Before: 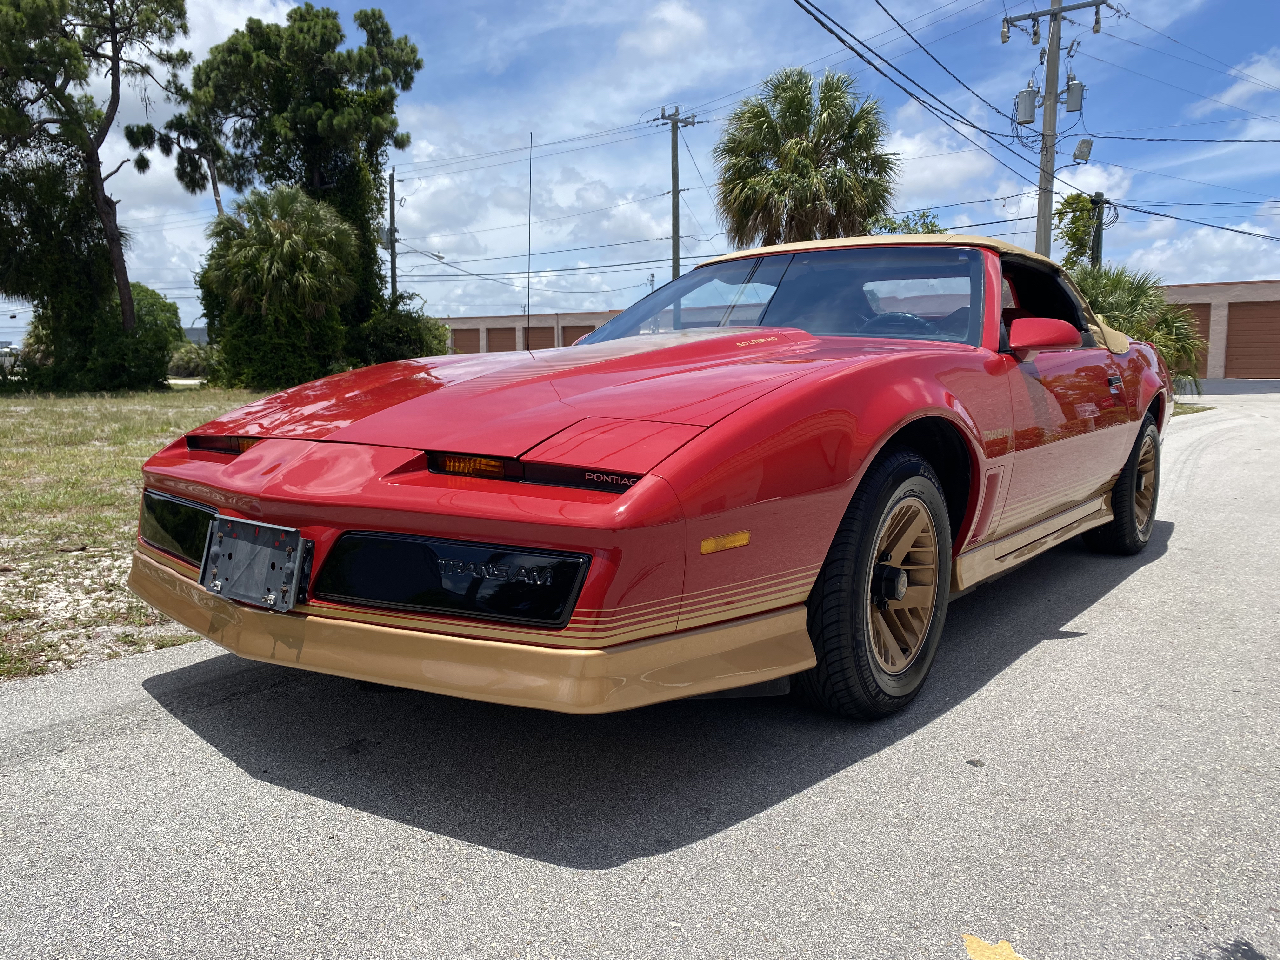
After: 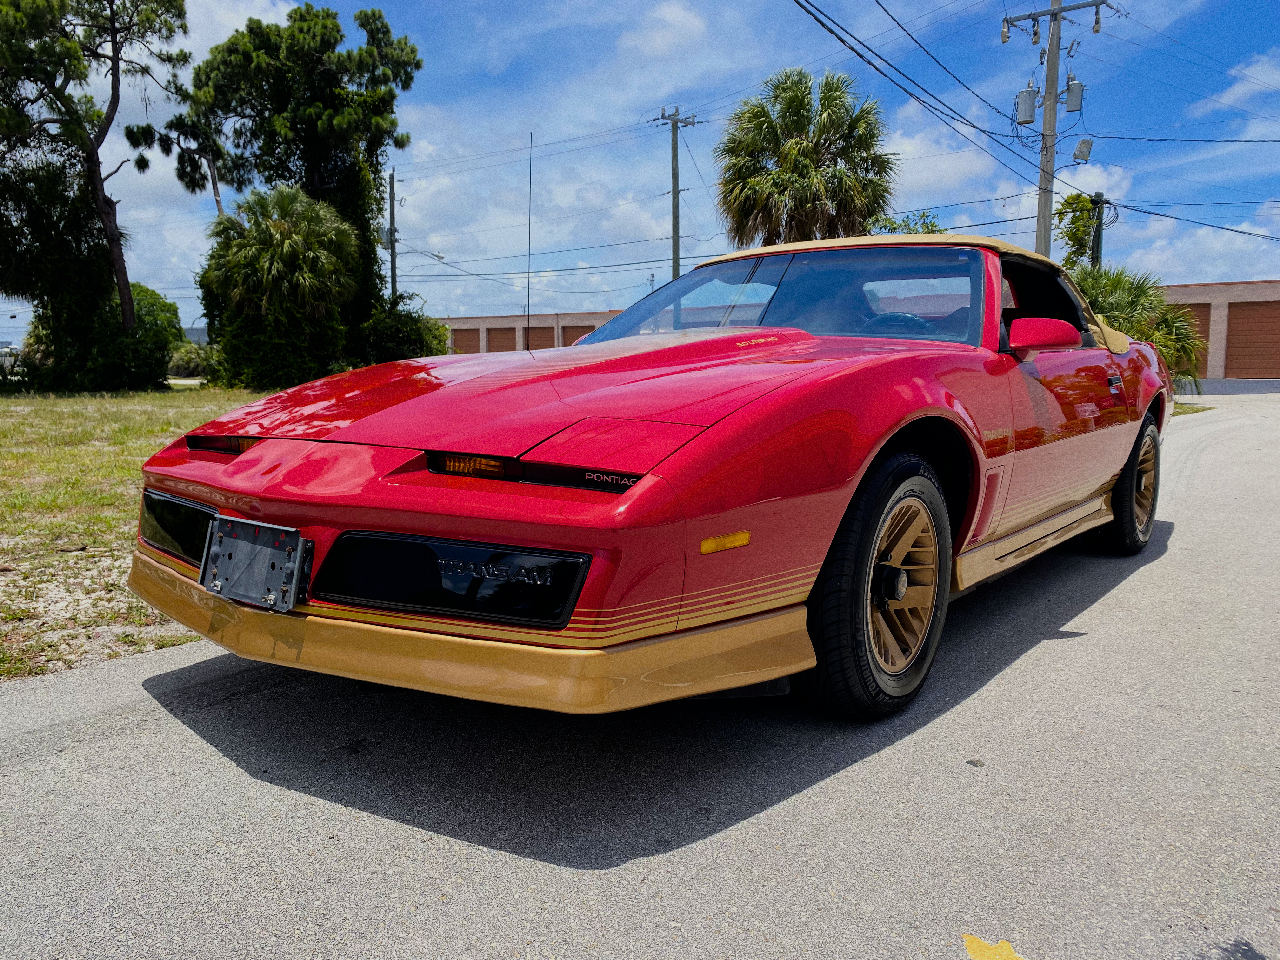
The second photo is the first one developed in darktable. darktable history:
grain: coarseness 0.09 ISO
color balance rgb: linear chroma grading › global chroma 15%, perceptual saturation grading › global saturation 30%
filmic rgb: black relative exposure -7.65 EV, white relative exposure 4.56 EV, hardness 3.61, color science v6 (2022)
